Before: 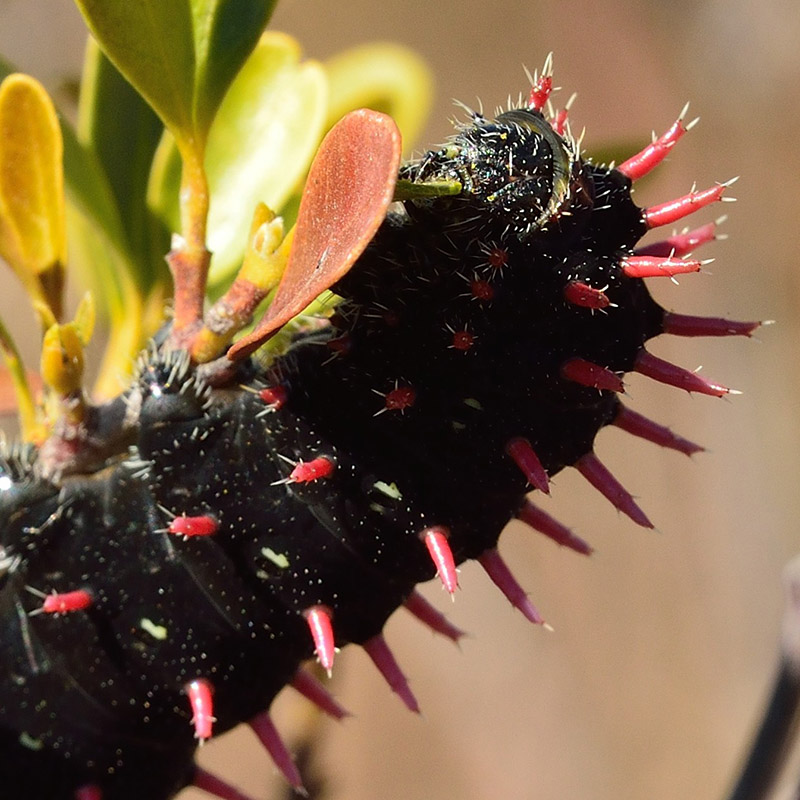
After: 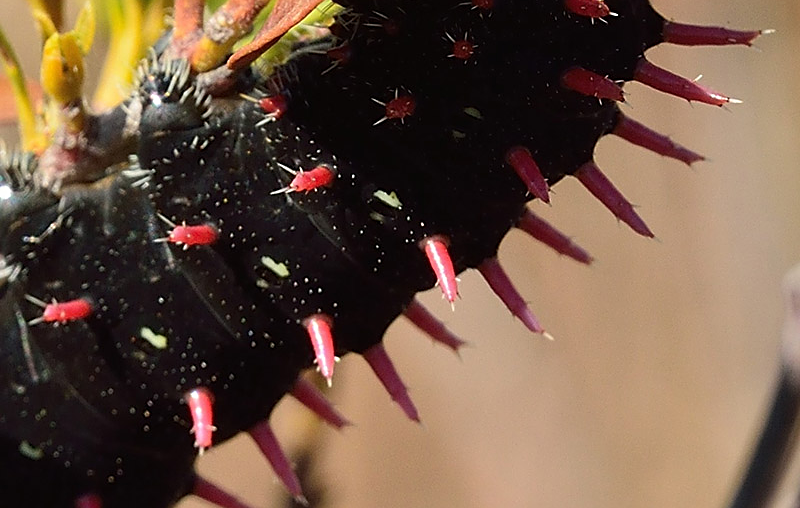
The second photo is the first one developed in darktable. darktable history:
crop and rotate: top 36.435%
sharpen: on, module defaults
